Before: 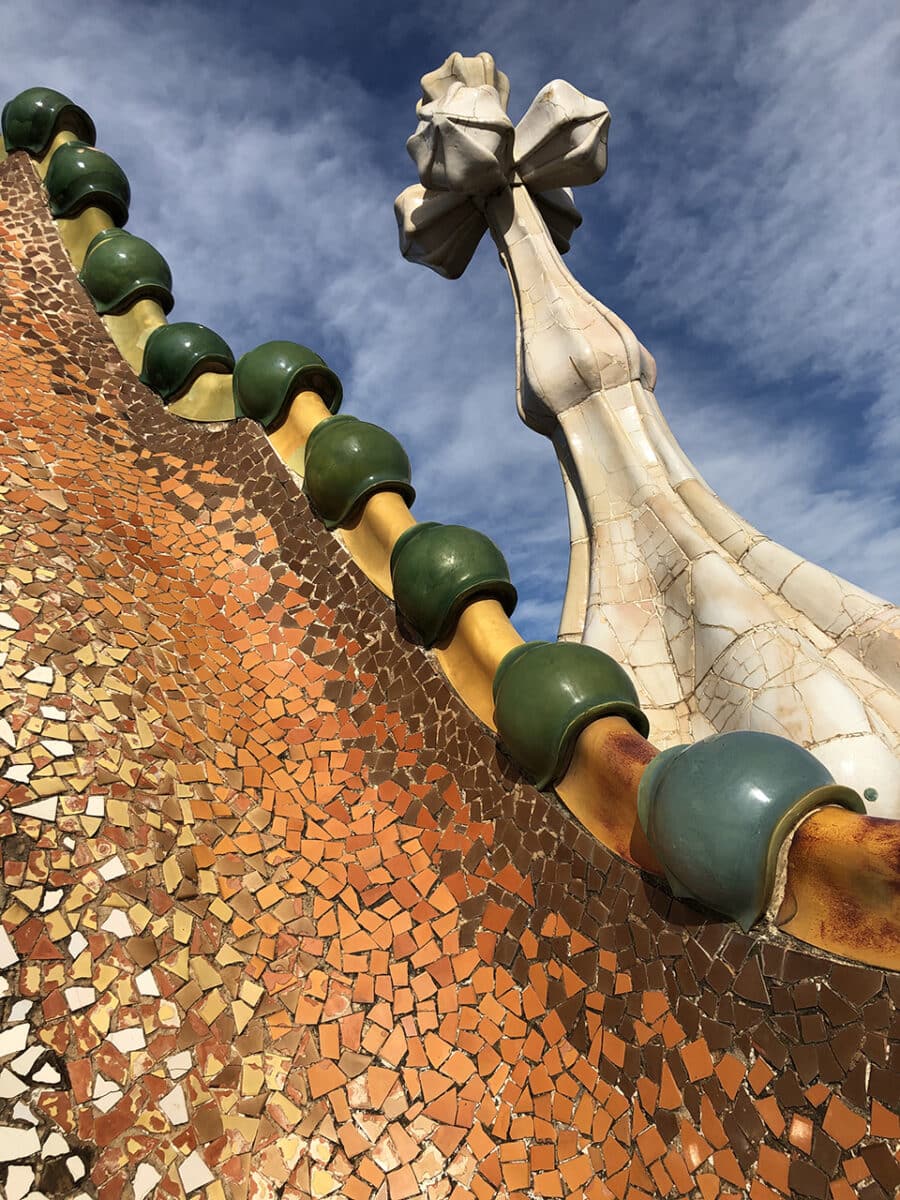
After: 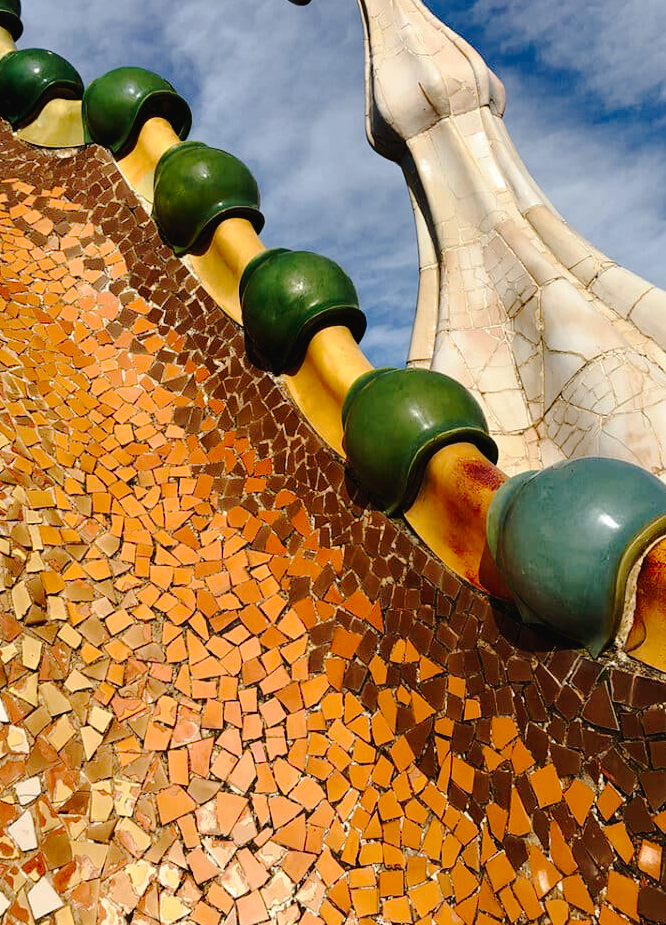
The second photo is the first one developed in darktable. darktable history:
crop: left 16.871%, top 22.857%, right 9.116%
tone curve: curves: ch0 [(0, 0) (0.003, 0.026) (0.011, 0.025) (0.025, 0.022) (0.044, 0.022) (0.069, 0.028) (0.1, 0.041) (0.136, 0.062) (0.177, 0.103) (0.224, 0.167) (0.277, 0.242) (0.335, 0.343) (0.399, 0.452) (0.468, 0.539) (0.543, 0.614) (0.623, 0.683) (0.709, 0.749) (0.801, 0.827) (0.898, 0.918) (1, 1)], preserve colors none
